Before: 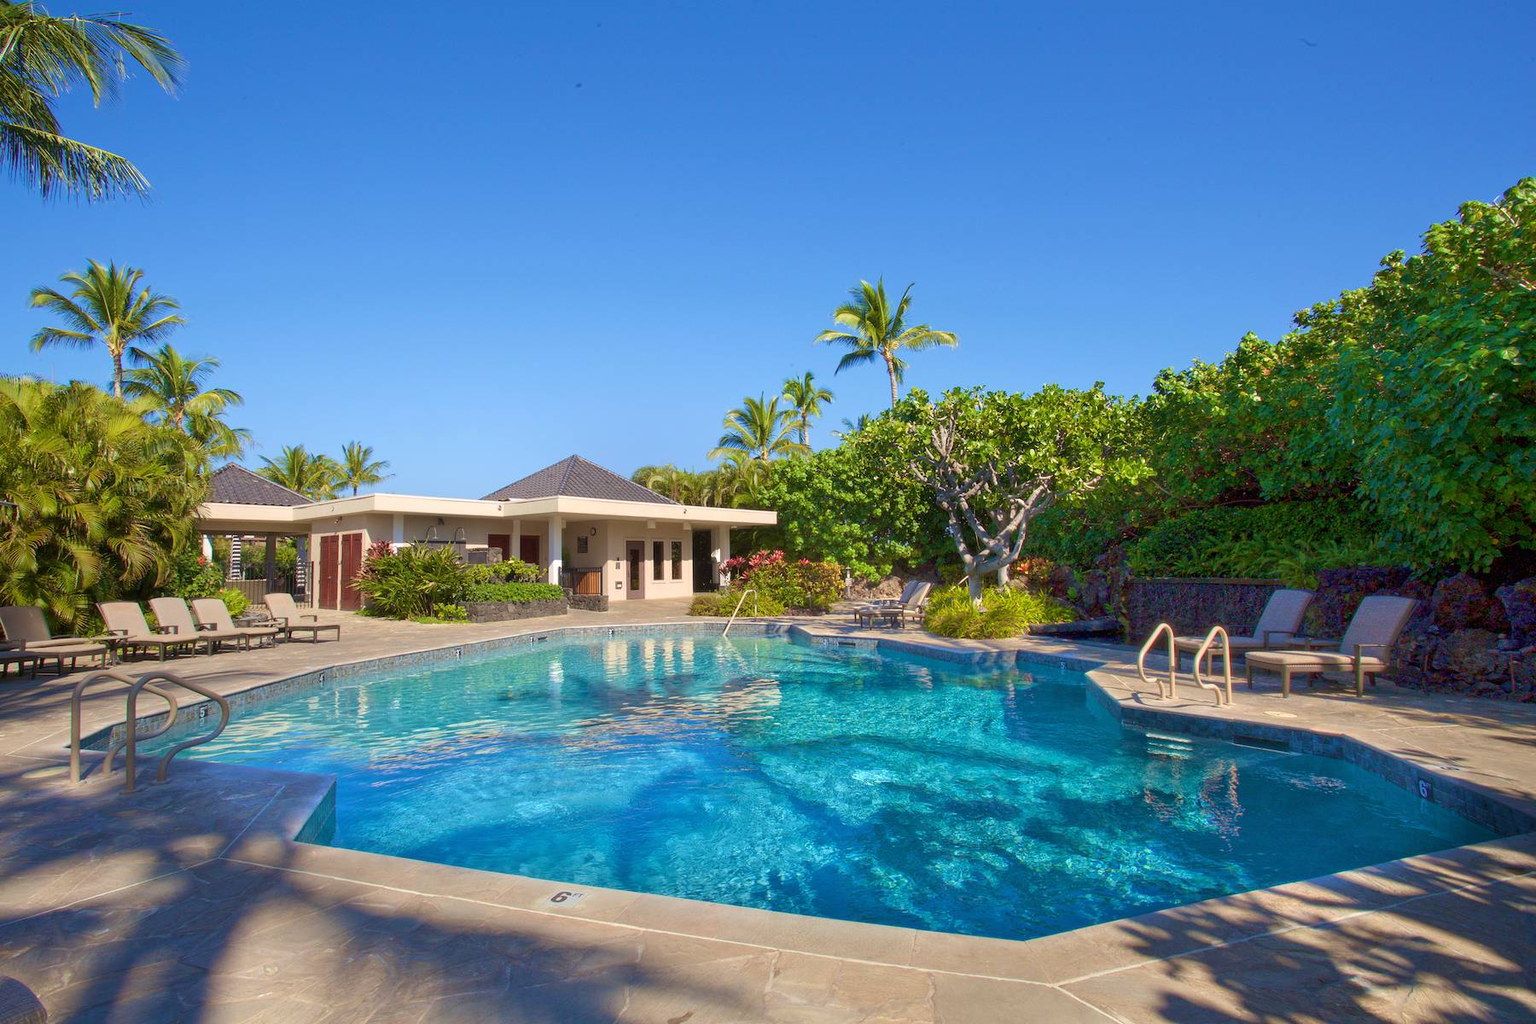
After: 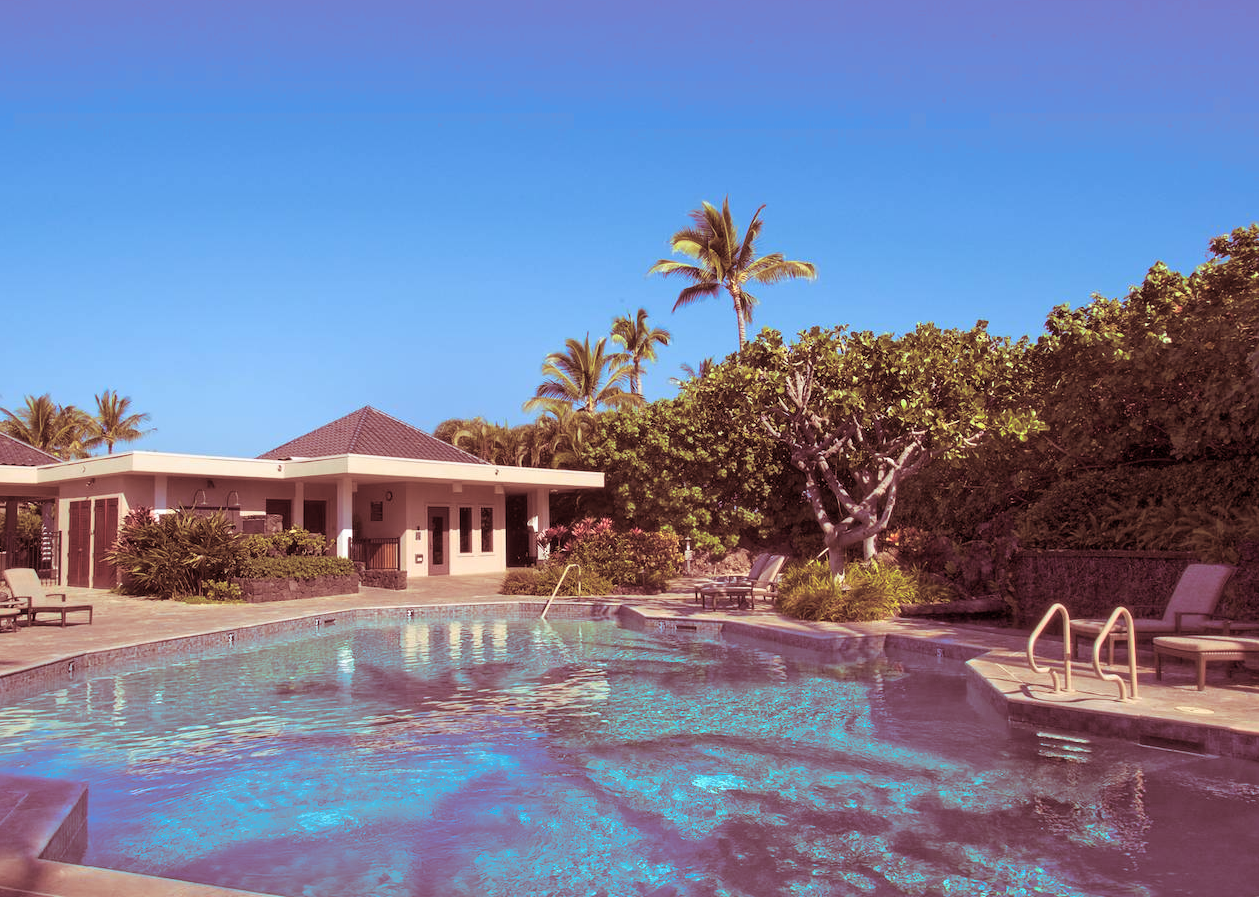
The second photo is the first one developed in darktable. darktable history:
split-toning: highlights › saturation 0, balance -61.83
crop and rotate: left 17.046%, top 10.659%, right 12.989%, bottom 14.553%
